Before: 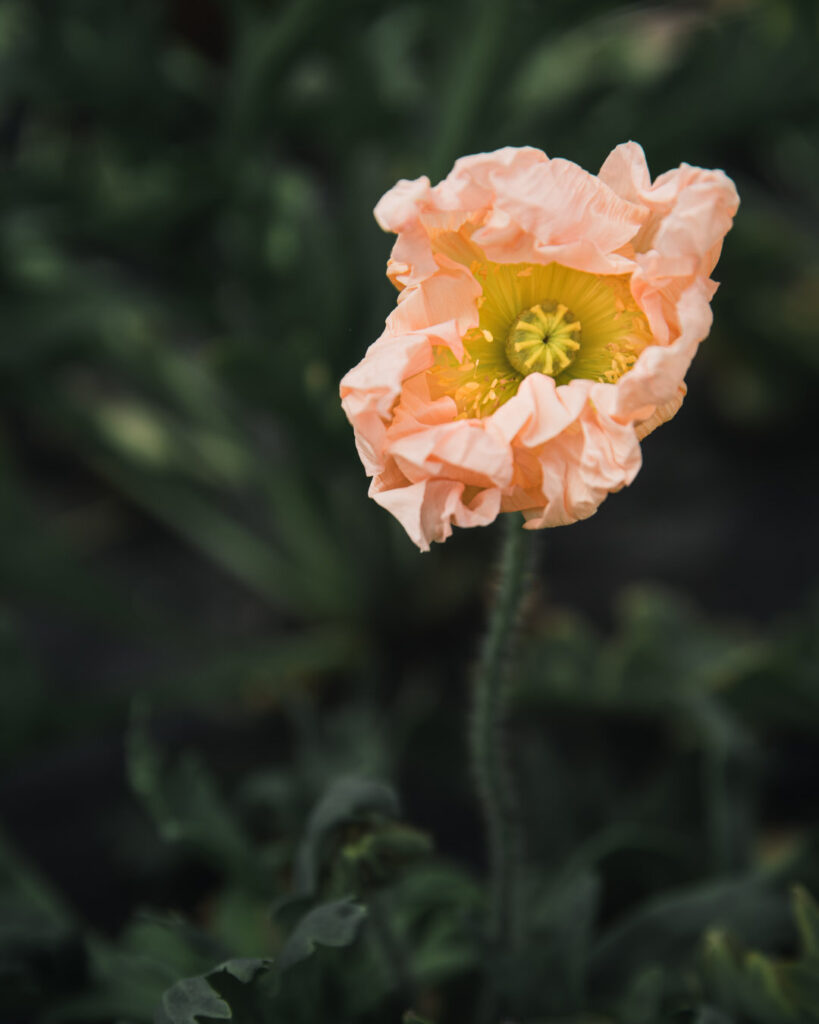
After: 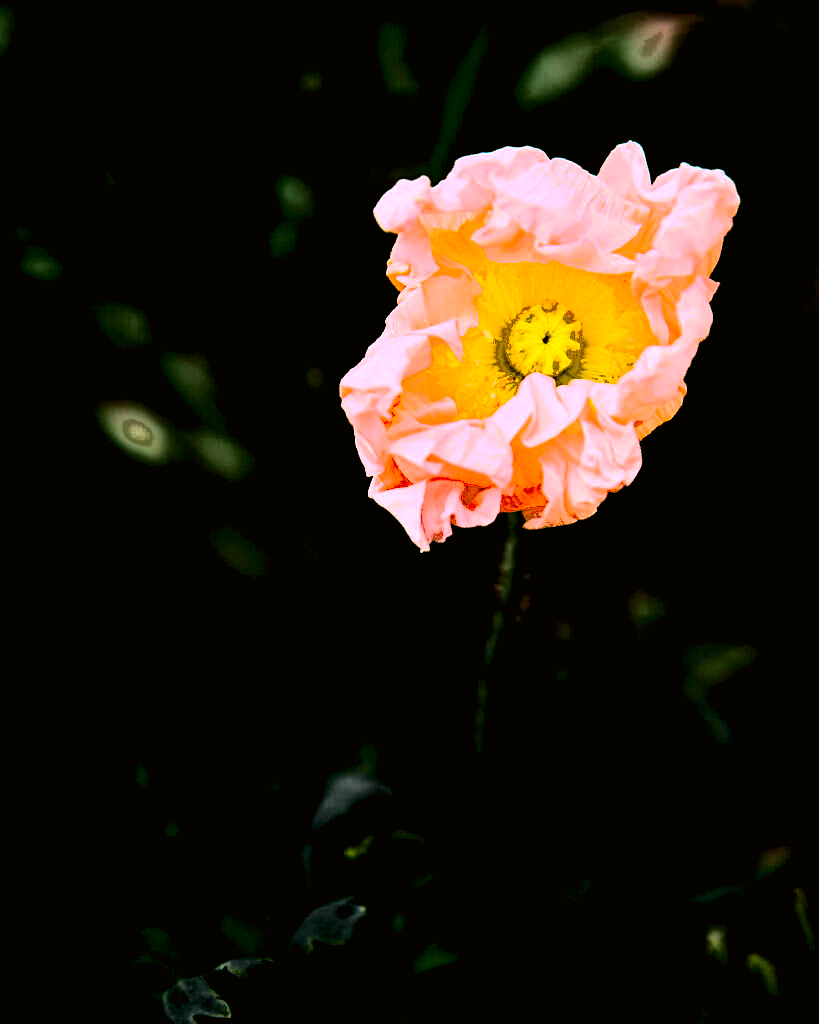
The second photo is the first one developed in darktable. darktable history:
white balance: red 1.066, blue 1.119
sharpen: on, module defaults
tone equalizer: -8 EV -0.75 EV, -7 EV -0.7 EV, -6 EV -0.6 EV, -5 EV -0.4 EV, -3 EV 0.4 EV, -2 EV 0.6 EV, -1 EV 0.7 EV, +0 EV 0.75 EV, edges refinement/feathering 500, mask exposure compensation -1.57 EV, preserve details no
fill light: exposure -0.73 EV, center 0.69, width 2.2
color balance rgb: perceptual saturation grading › global saturation 25%, global vibrance 20%
rgb levels: levels [[0.01, 0.419, 0.839], [0, 0.5, 1], [0, 0.5, 1]]
exposure: black level correction 0.031, exposure 0.304 EV, compensate highlight preservation false
tone curve: curves: ch0 [(0, 0.006) (0.184, 0.117) (0.405, 0.46) (0.456, 0.528) (0.634, 0.728) (0.877, 0.89) (0.984, 0.935)]; ch1 [(0, 0) (0.443, 0.43) (0.492, 0.489) (0.566, 0.579) (0.595, 0.625) (0.608, 0.667) (0.65, 0.729) (1, 1)]; ch2 [(0, 0) (0.33, 0.301) (0.421, 0.443) (0.447, 0.489) (0.495, 0.505) (0.537, 0.583) (0.586, 0.591) (0.663, 0.686) (1, 1)], color space Lab, independent channels, preserve colors none
